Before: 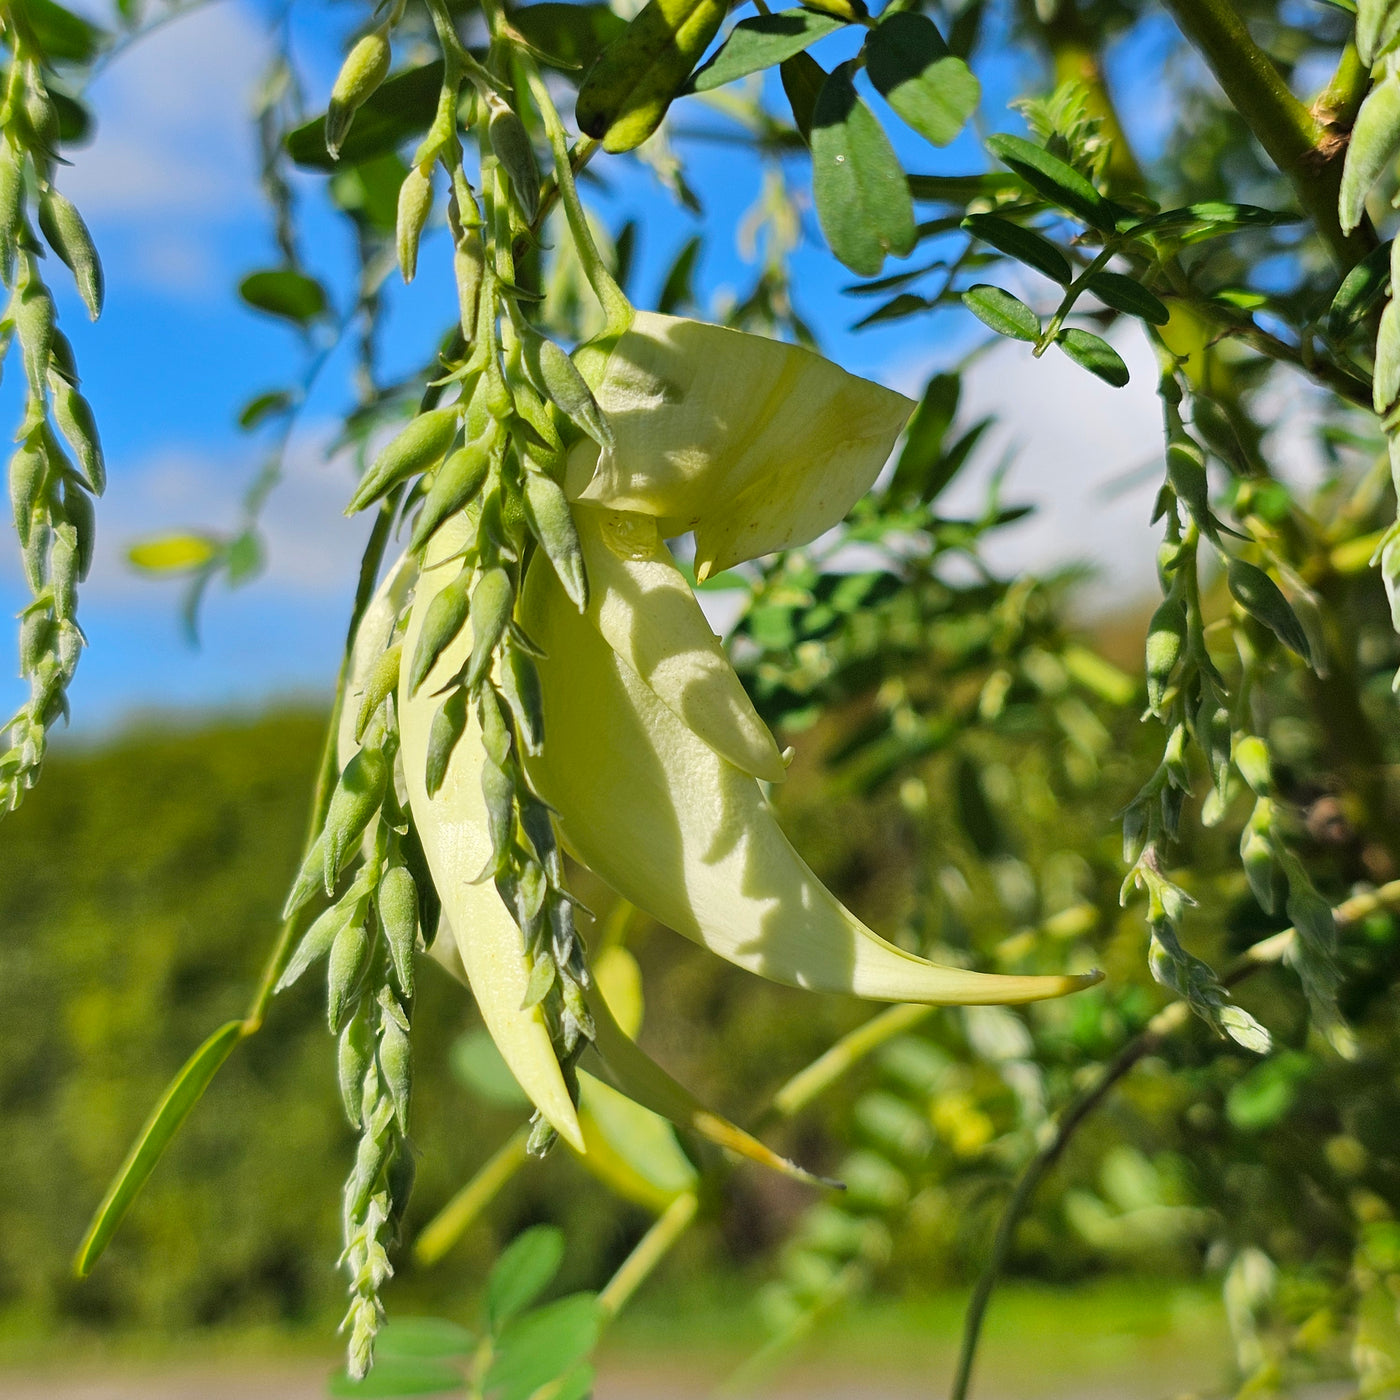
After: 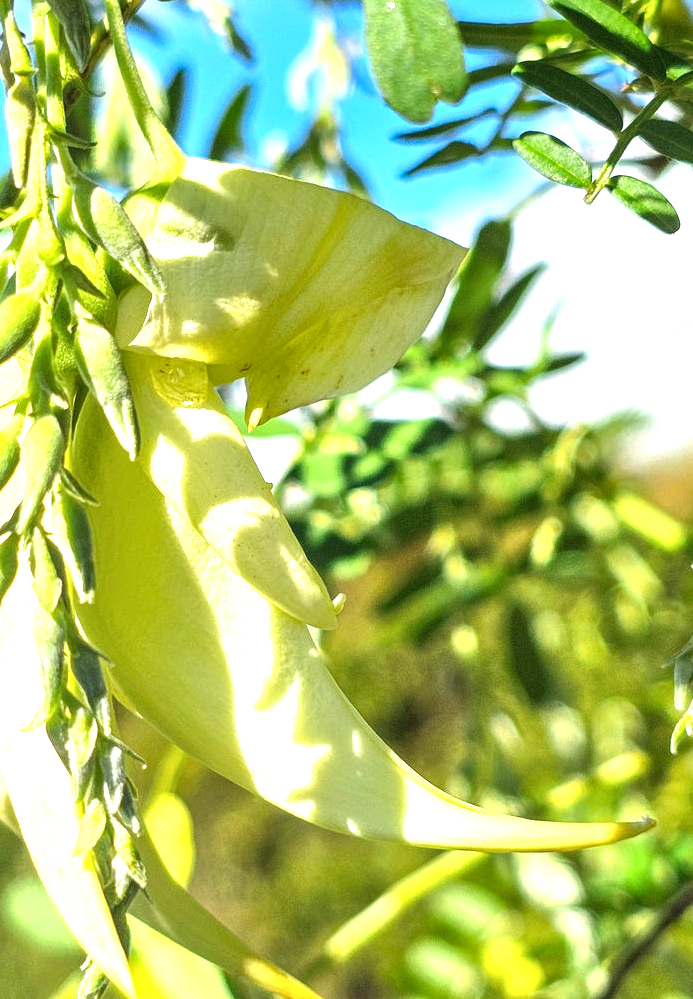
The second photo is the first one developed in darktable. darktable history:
exposure: black level correction 0, exposure 1.3 EV, compensate exposure bias true, compensate highlight preservation false
crop: left 32.075%, top 10.976%, right 18.355%, bottom 17.596%
local contrast: on, module defaults
